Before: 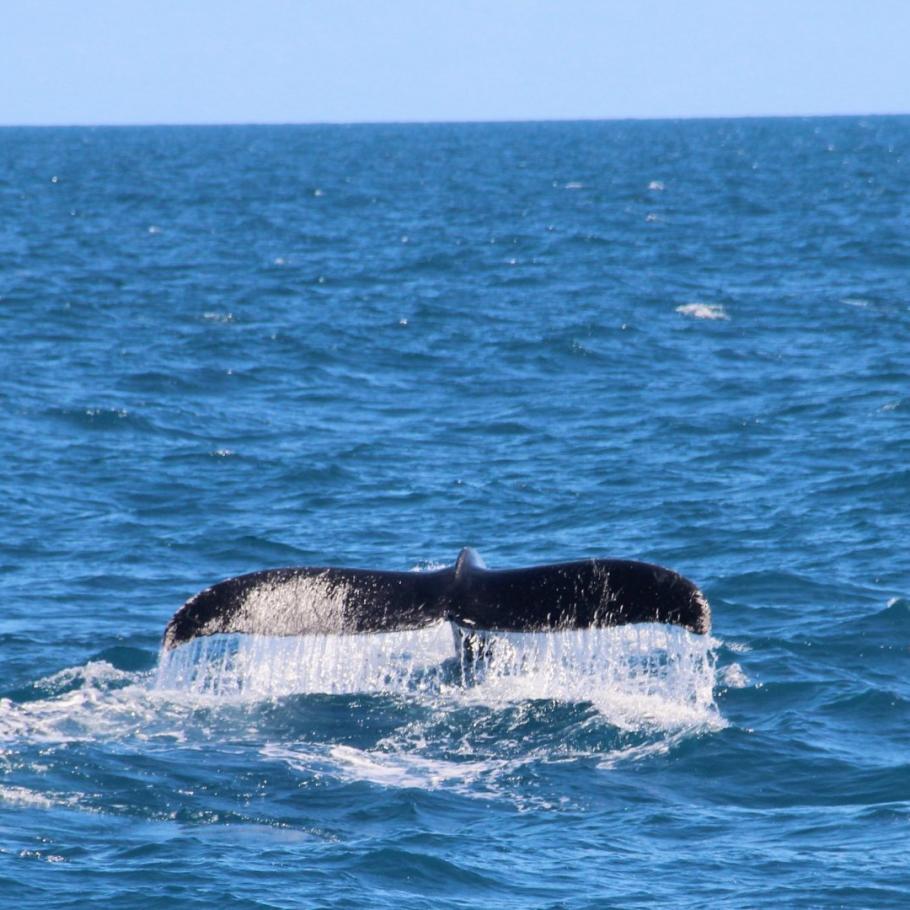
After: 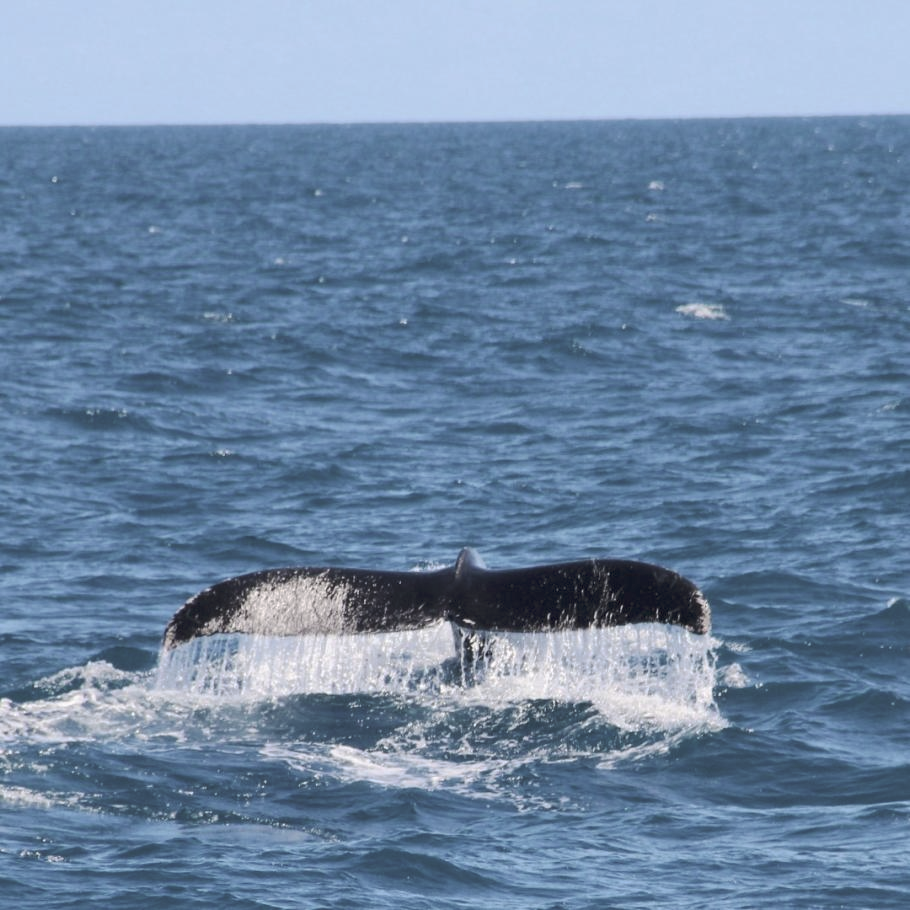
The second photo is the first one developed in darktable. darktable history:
tone curve: curves: ch0 [(0, 0) (0.003, 0.023) (0.011, 0.033) (0.025, 0.057) (0.044, 0.099) (0.069, 0.132) (0.1, 0.155) (0.136, 0.179) (0.177, 0.213) (0.224, 0.255) (0.277, 0.299) (0.335, 0.347) (0.399, 0.407) (0.468, 0.473) (0.543, 0.546) (0.623, 0.619) (0.709, 0.698) (0.801, 0.775) (0.898, 0.871) (1, 1)], preserve colors none
contrast brightness saturation: contrast 0.1, saturation -0.36
